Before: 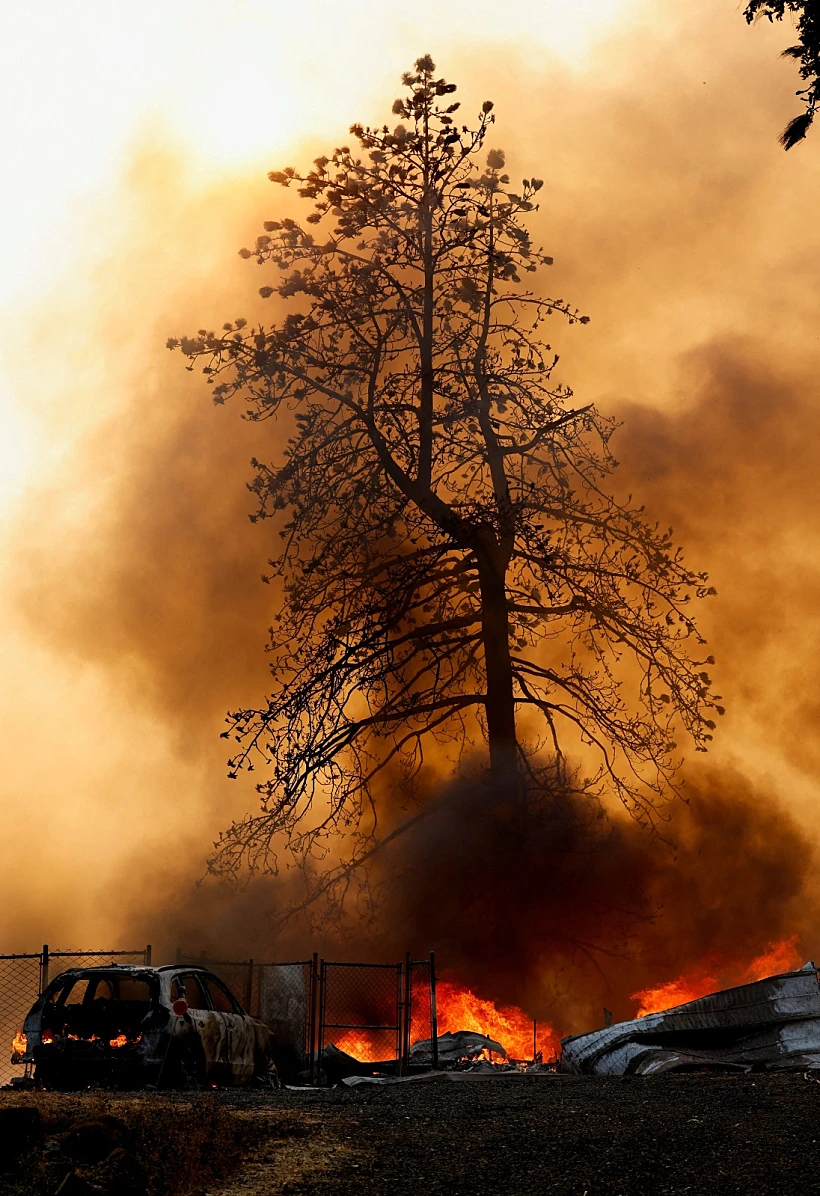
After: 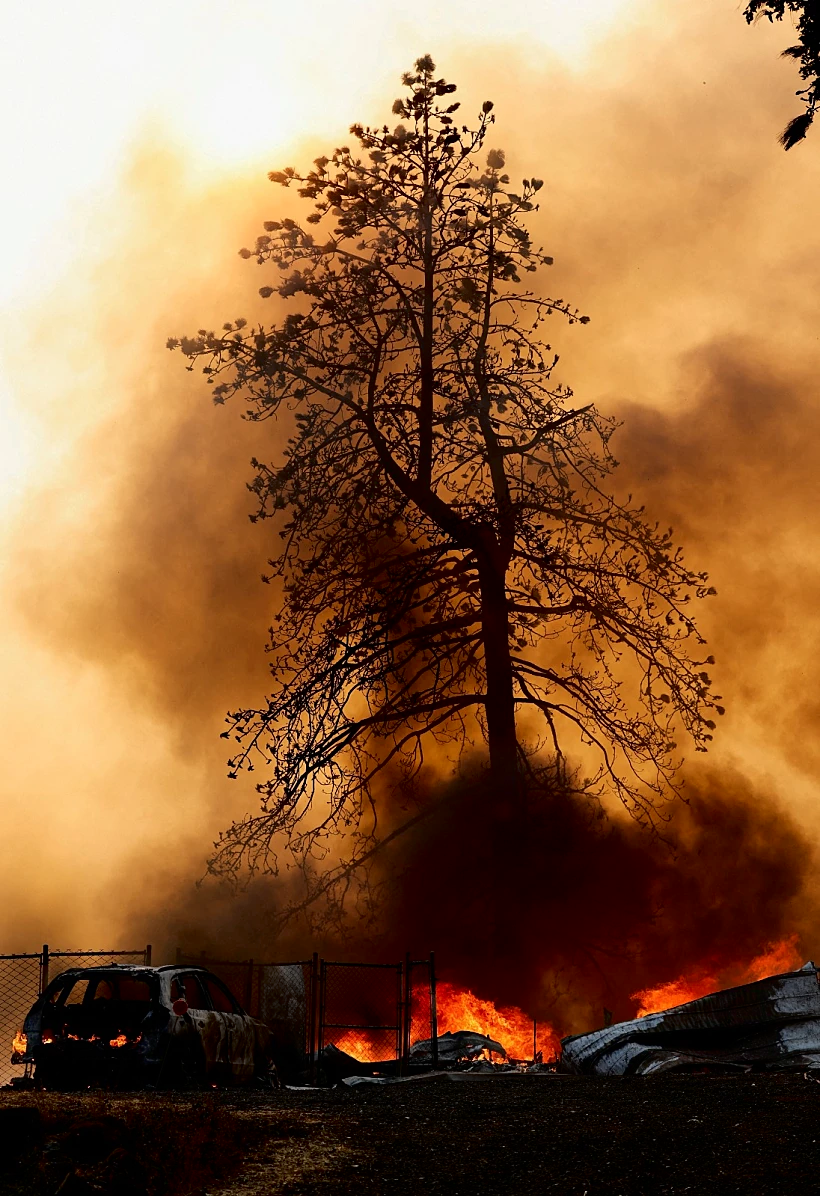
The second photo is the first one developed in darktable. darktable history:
tone curve: curves: ch0 [(0, 0) (0.003, 0.003) (0.011, 0.003) (0.025, 0.007) (0.044, 0.014) (0.069, 0.02) (0.1, 0.03) (0.136, 0.054) (0.177, 0.099) (0.224, 0.156) (0.277, 0.227) (0.335, 0.302) (0.399, 0.375) (0.468, 0.456) (0.543, 0.54) (0.623, 0.625) (0.709, 0.717) (0.801, 0.807) (0.898, 0.895) (1, 1)], color space Lab, independent channels, preserve colors none
